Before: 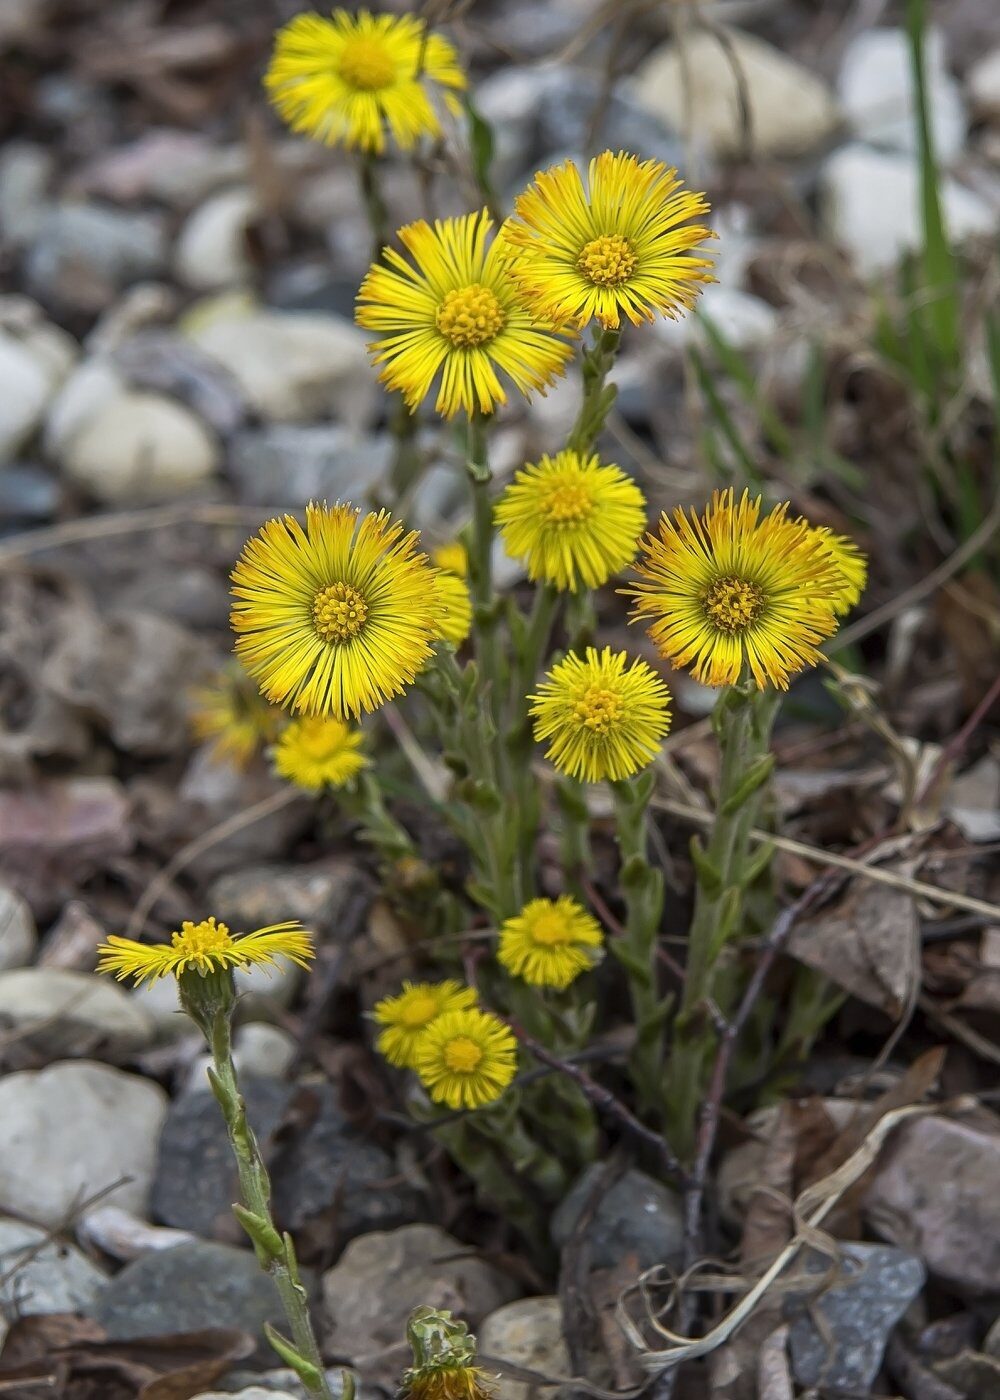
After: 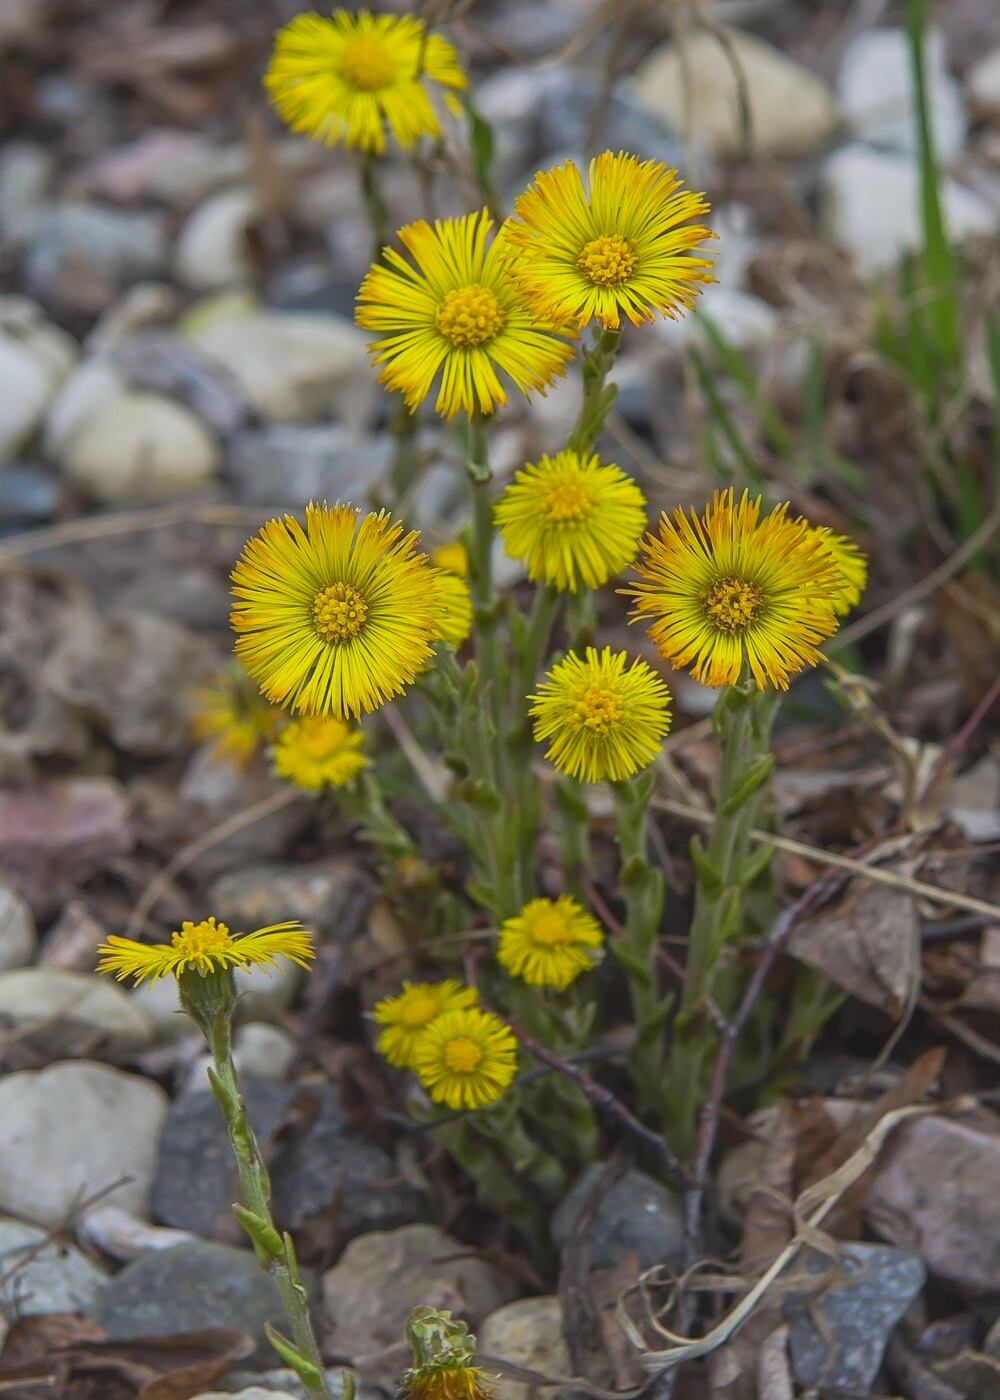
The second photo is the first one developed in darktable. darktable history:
contrast brightness saturation: contrast -0.177, saturation 0.189
